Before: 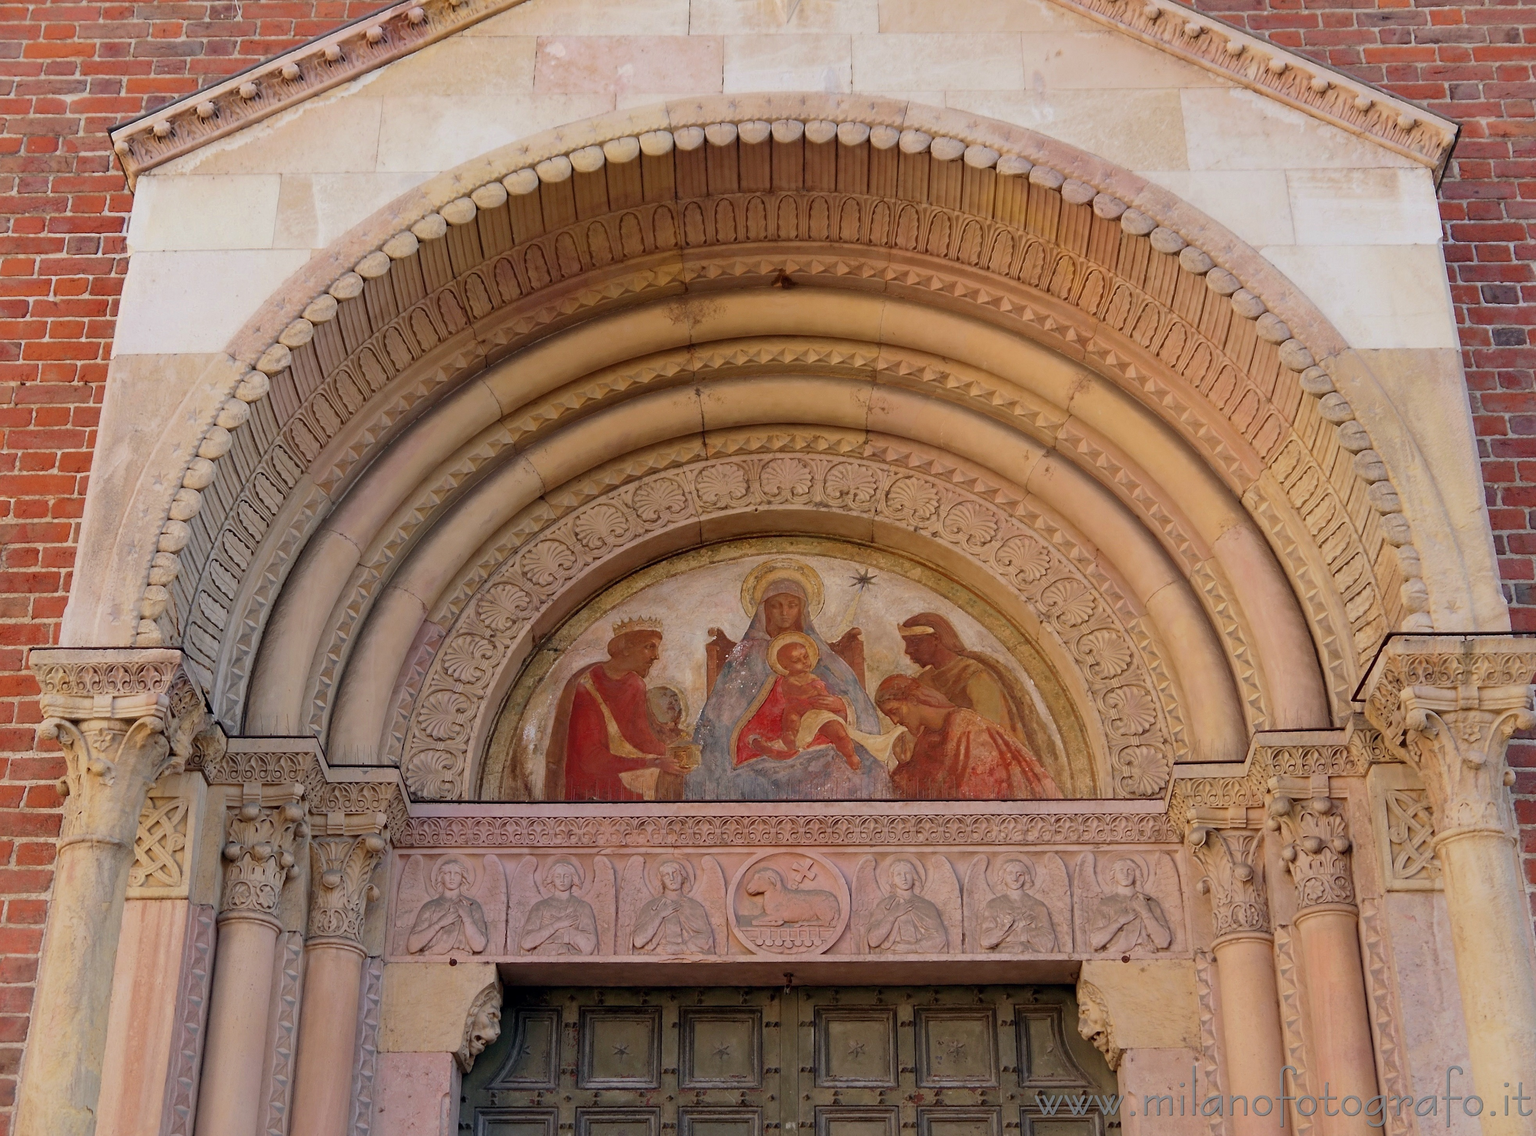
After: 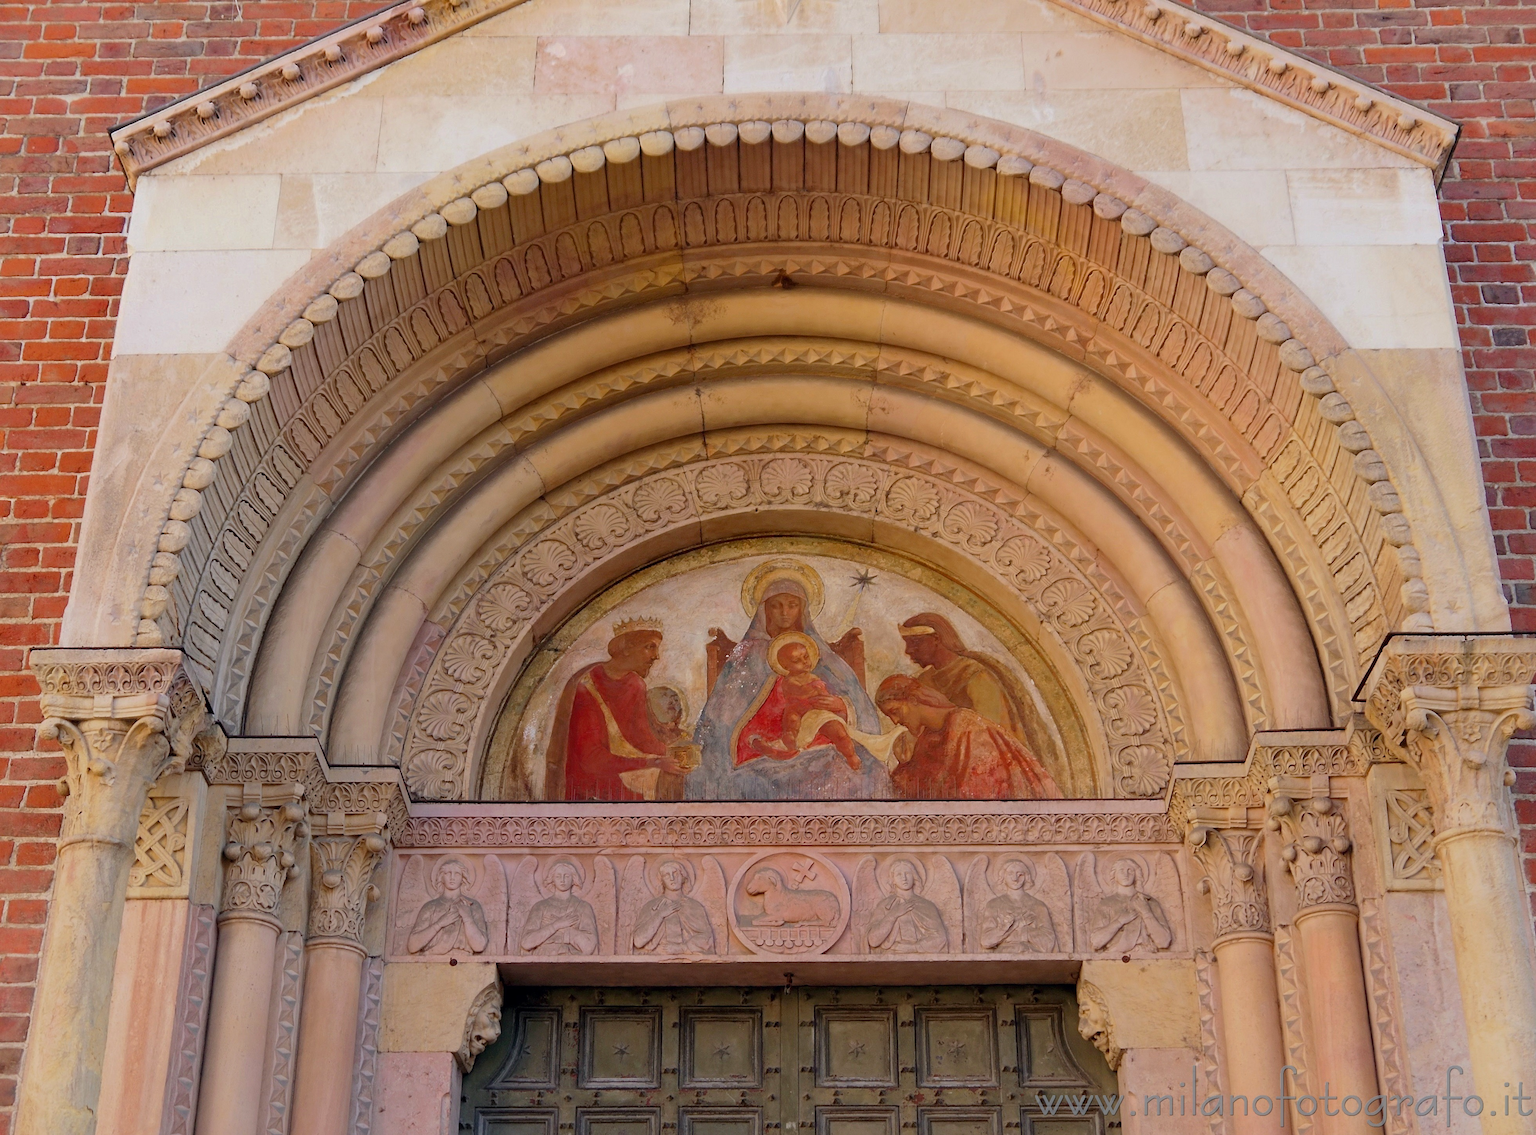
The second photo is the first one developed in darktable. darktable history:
color balance rgb: perceptual saturation grading › global saturation 9.664%, perceptual brilliance grading › global brilliance 2.782%, perceptual brilliance grading › highlights -2.506%, perceptual brilliance grading › shadows 2.96%, global vibrance 0.437%
